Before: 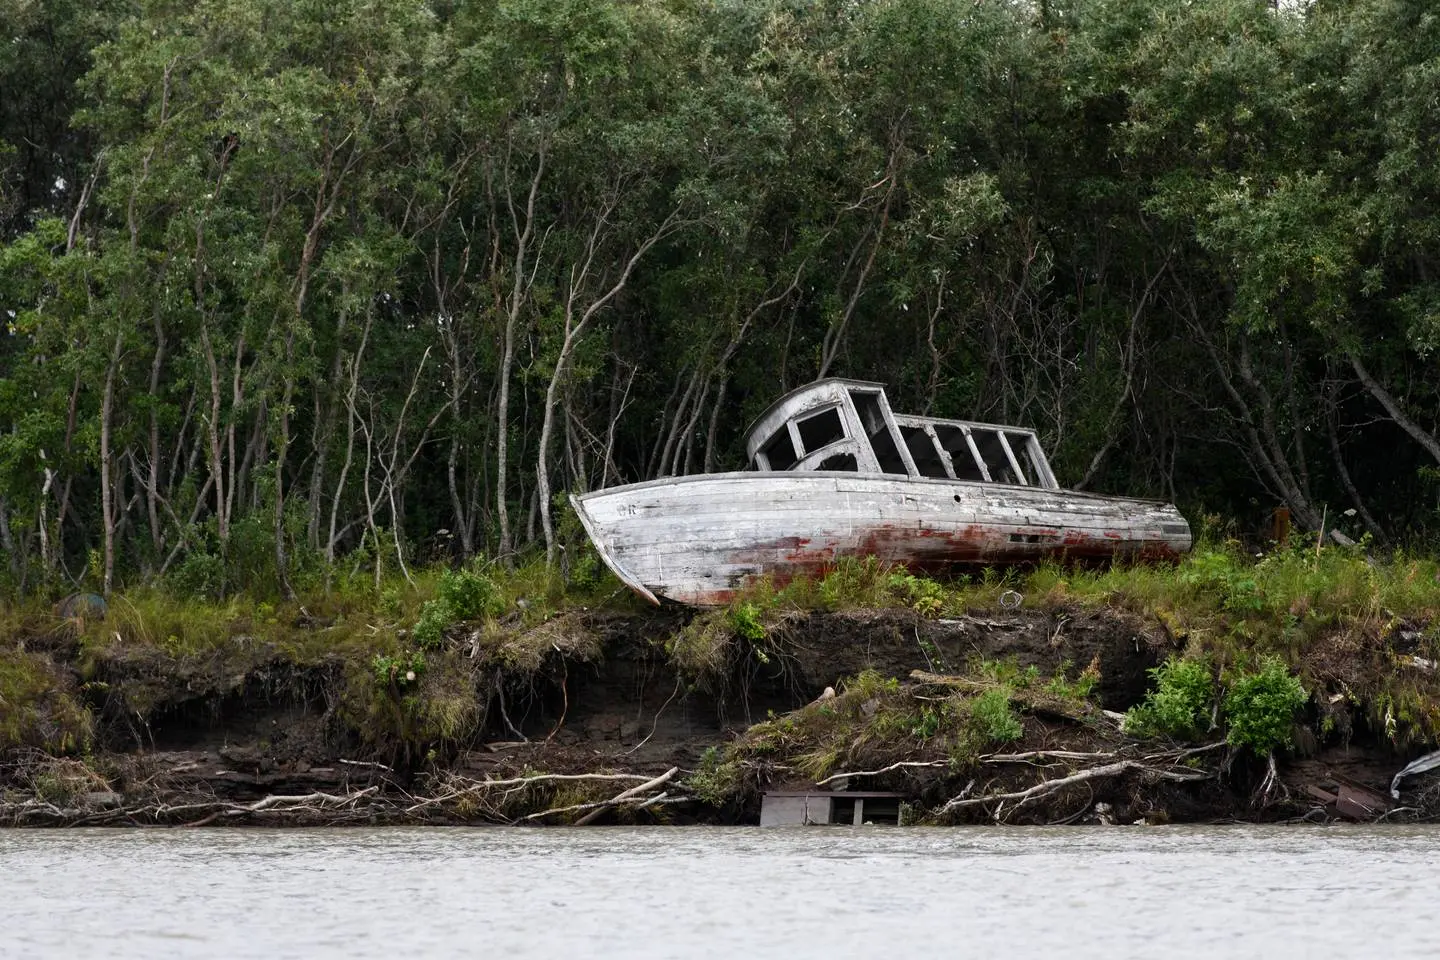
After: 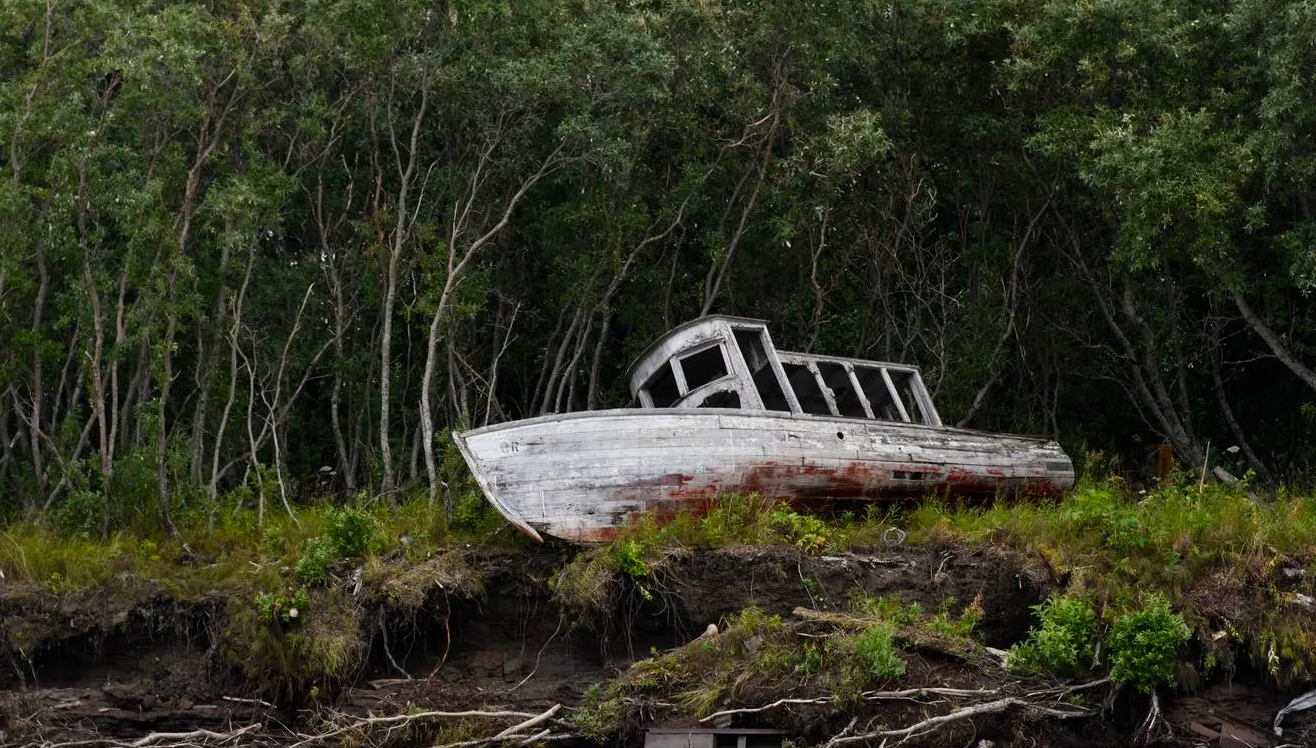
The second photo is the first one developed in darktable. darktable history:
exposure: exposure -0.21 EV, compensate highlight preservation false
crop: left 8.155%, top 6.611%, bottom 15.385%
color balance: output saturation 110%
